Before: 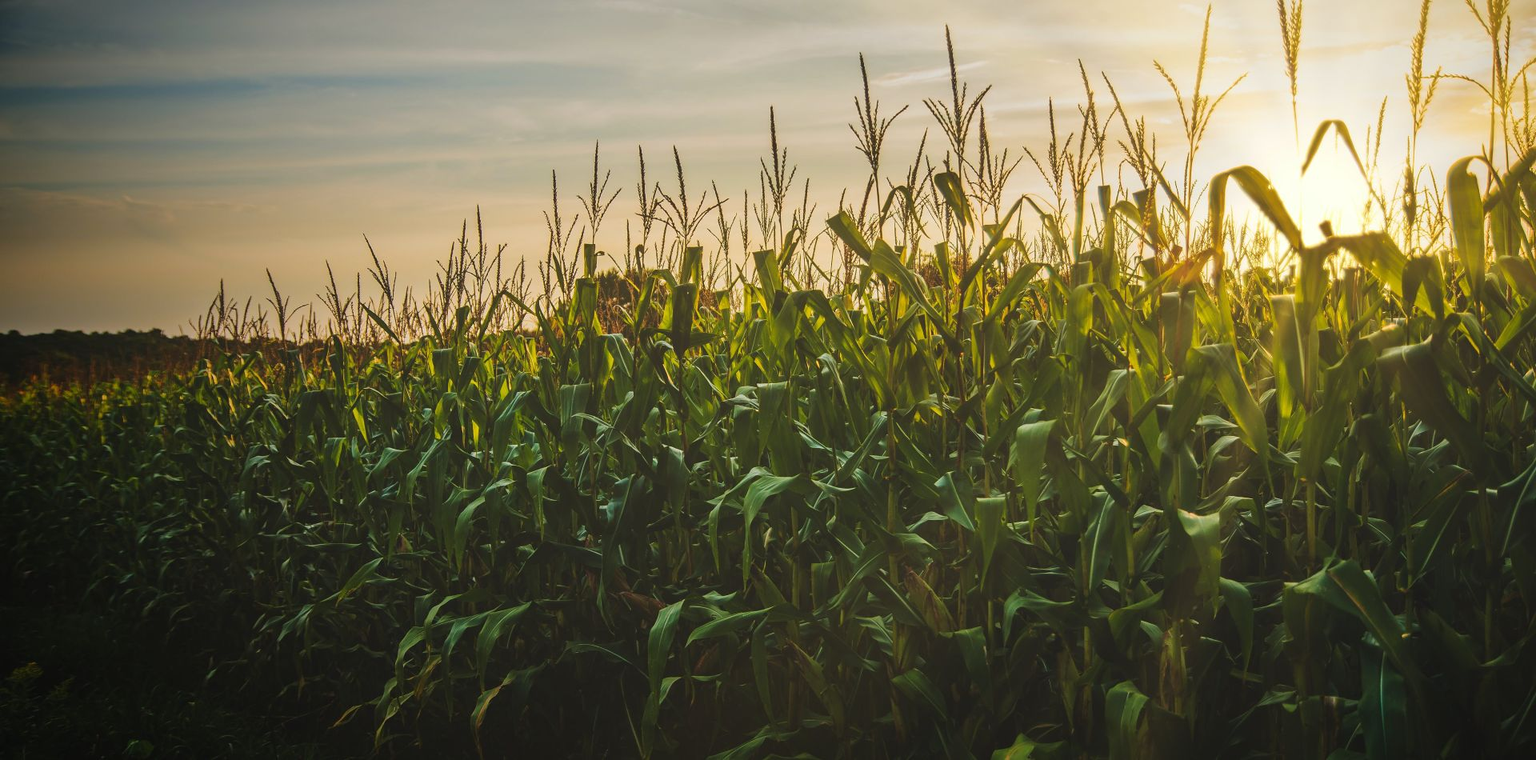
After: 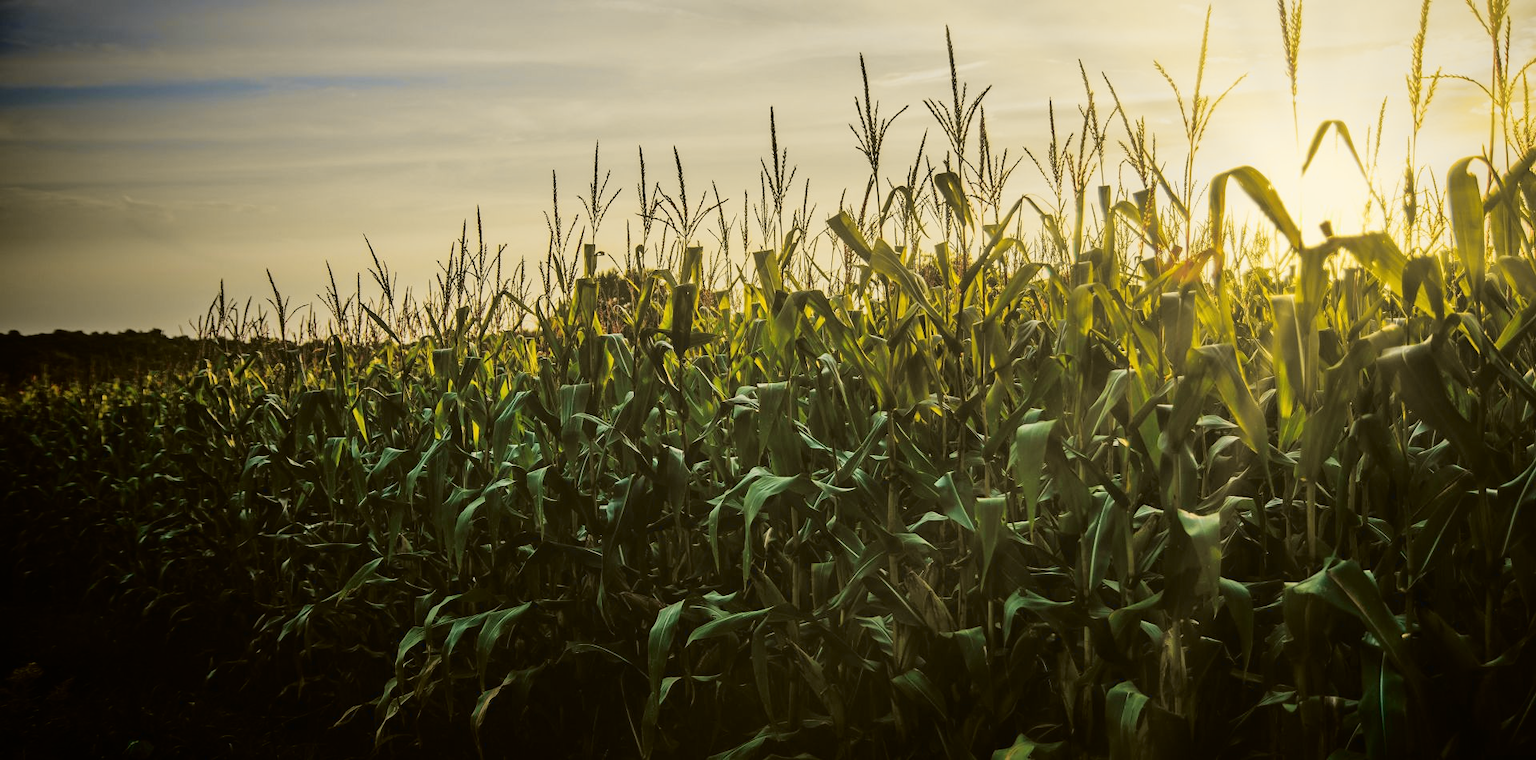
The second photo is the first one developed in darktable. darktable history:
tone curve: curves: ch0 [(0.017, 0) (0.122, 0.046) (0.295, 0.297) (0.449, 0.505) (0.559, 0.629) (0.729, 0.796) (0.879, 0.898) (1, 0.97)]; ch1 [(0, 0) (0.393, 0.4) (0.447, 0.447) (0.485, 0.497) (0.522, 0.503) (0.539, 0.52) (0.606, 0.6) (0.696, 0.679) (1, 1)]; ch2 [(0, 0) (0.369, 0.388) (0.449, 0.431) (0.499, 0.501) (0.516, 0.536) (0.604, 0.599) (0.741, 0.763) (1, 1)], color space Lab, independent channels, preserve colors none
base curve: curves: ch0 [(0, 0) (0.303, 0.277) (1, 1)]
